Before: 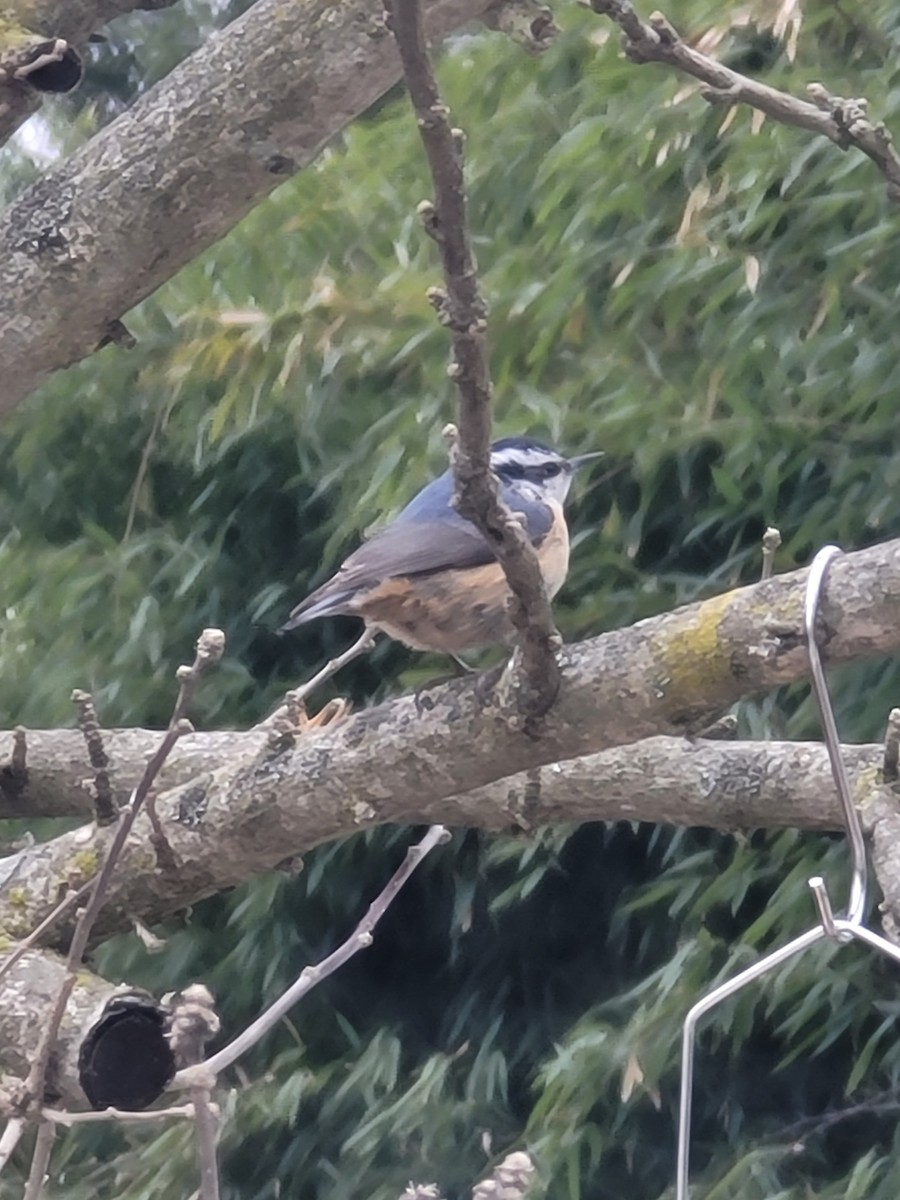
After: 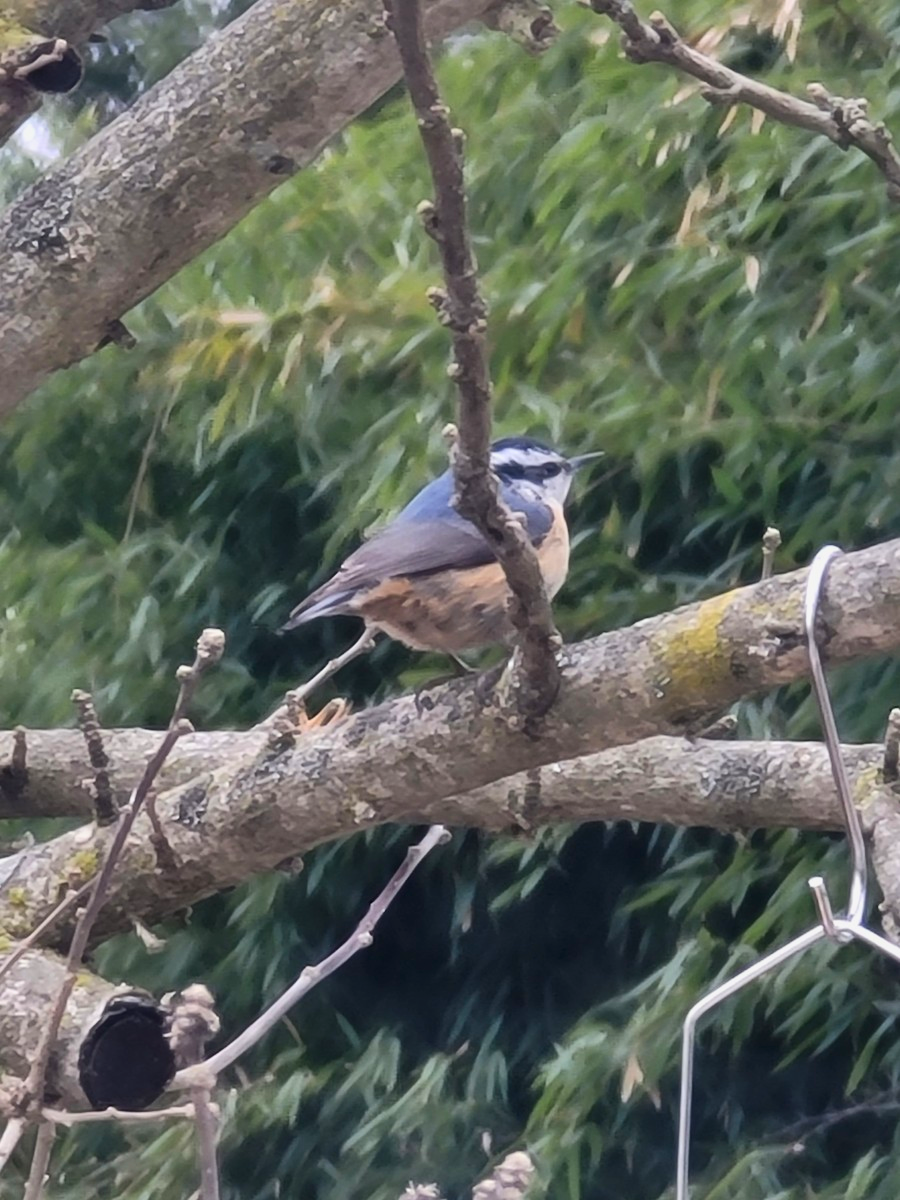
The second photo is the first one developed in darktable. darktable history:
contrast brightness saturation: contrast 0.173, saturation 0.308
shadows and highlights: shadows 25.62, white point adjustment -2.86, highlights -29.81, highlights color adjustment 56.46%
